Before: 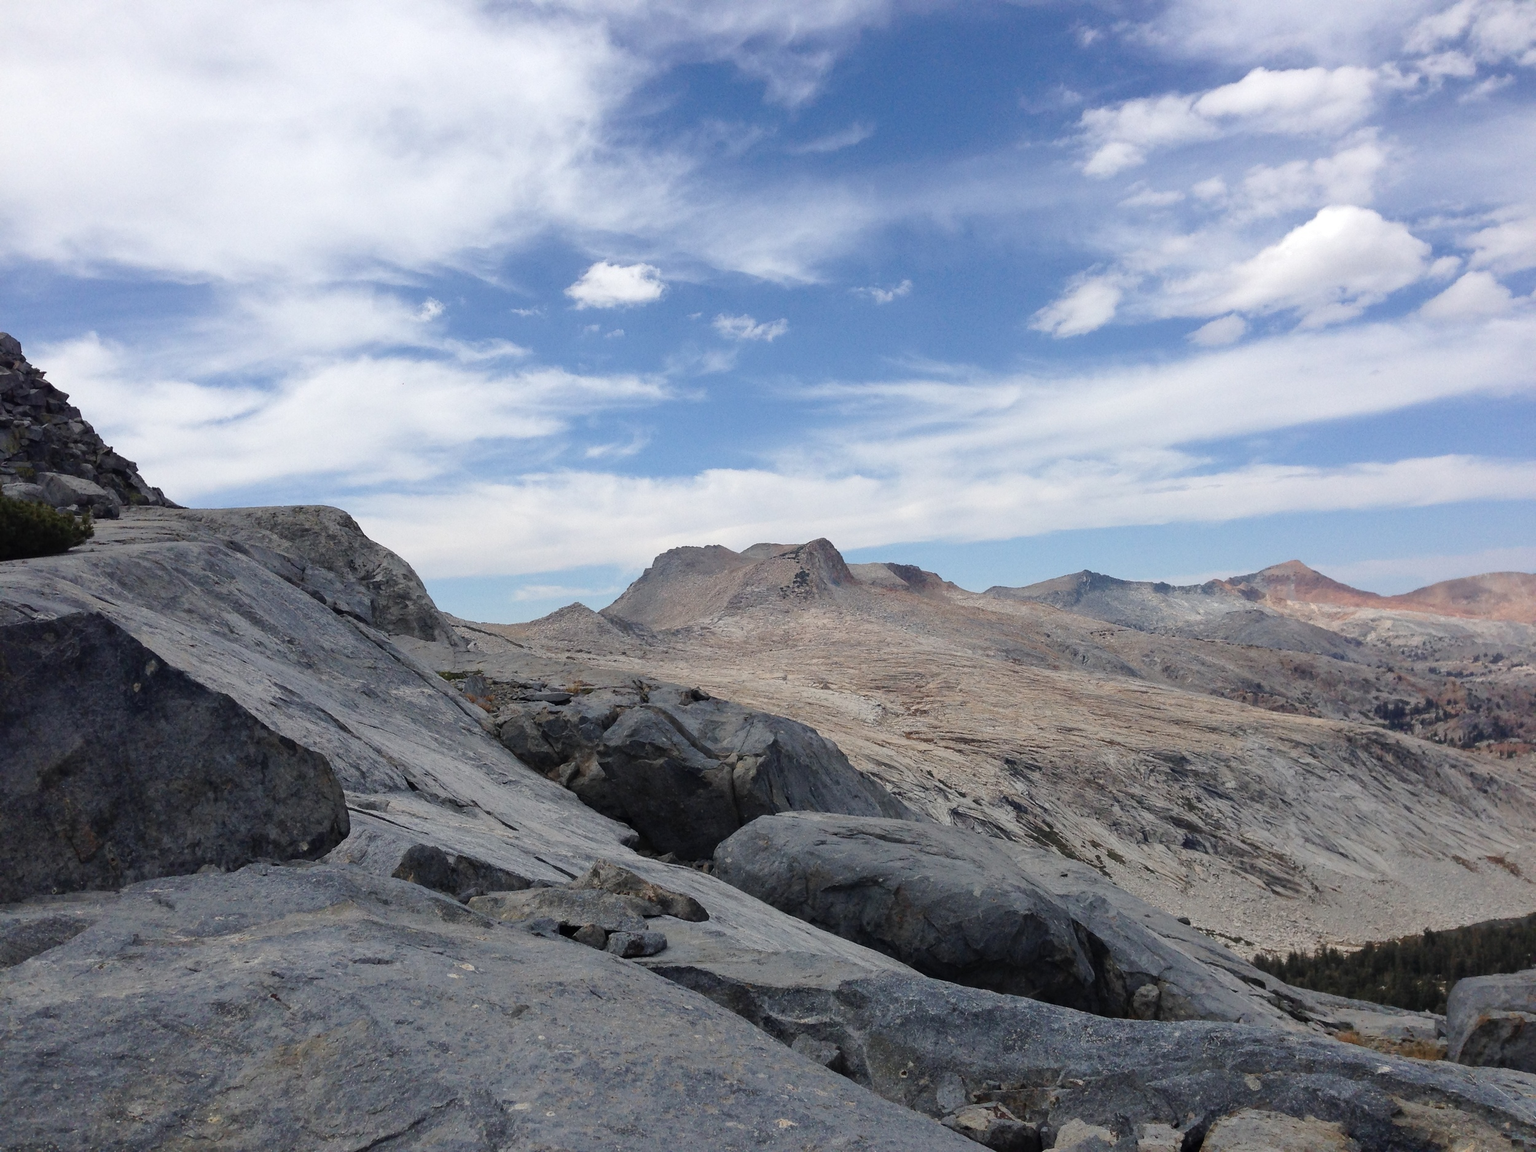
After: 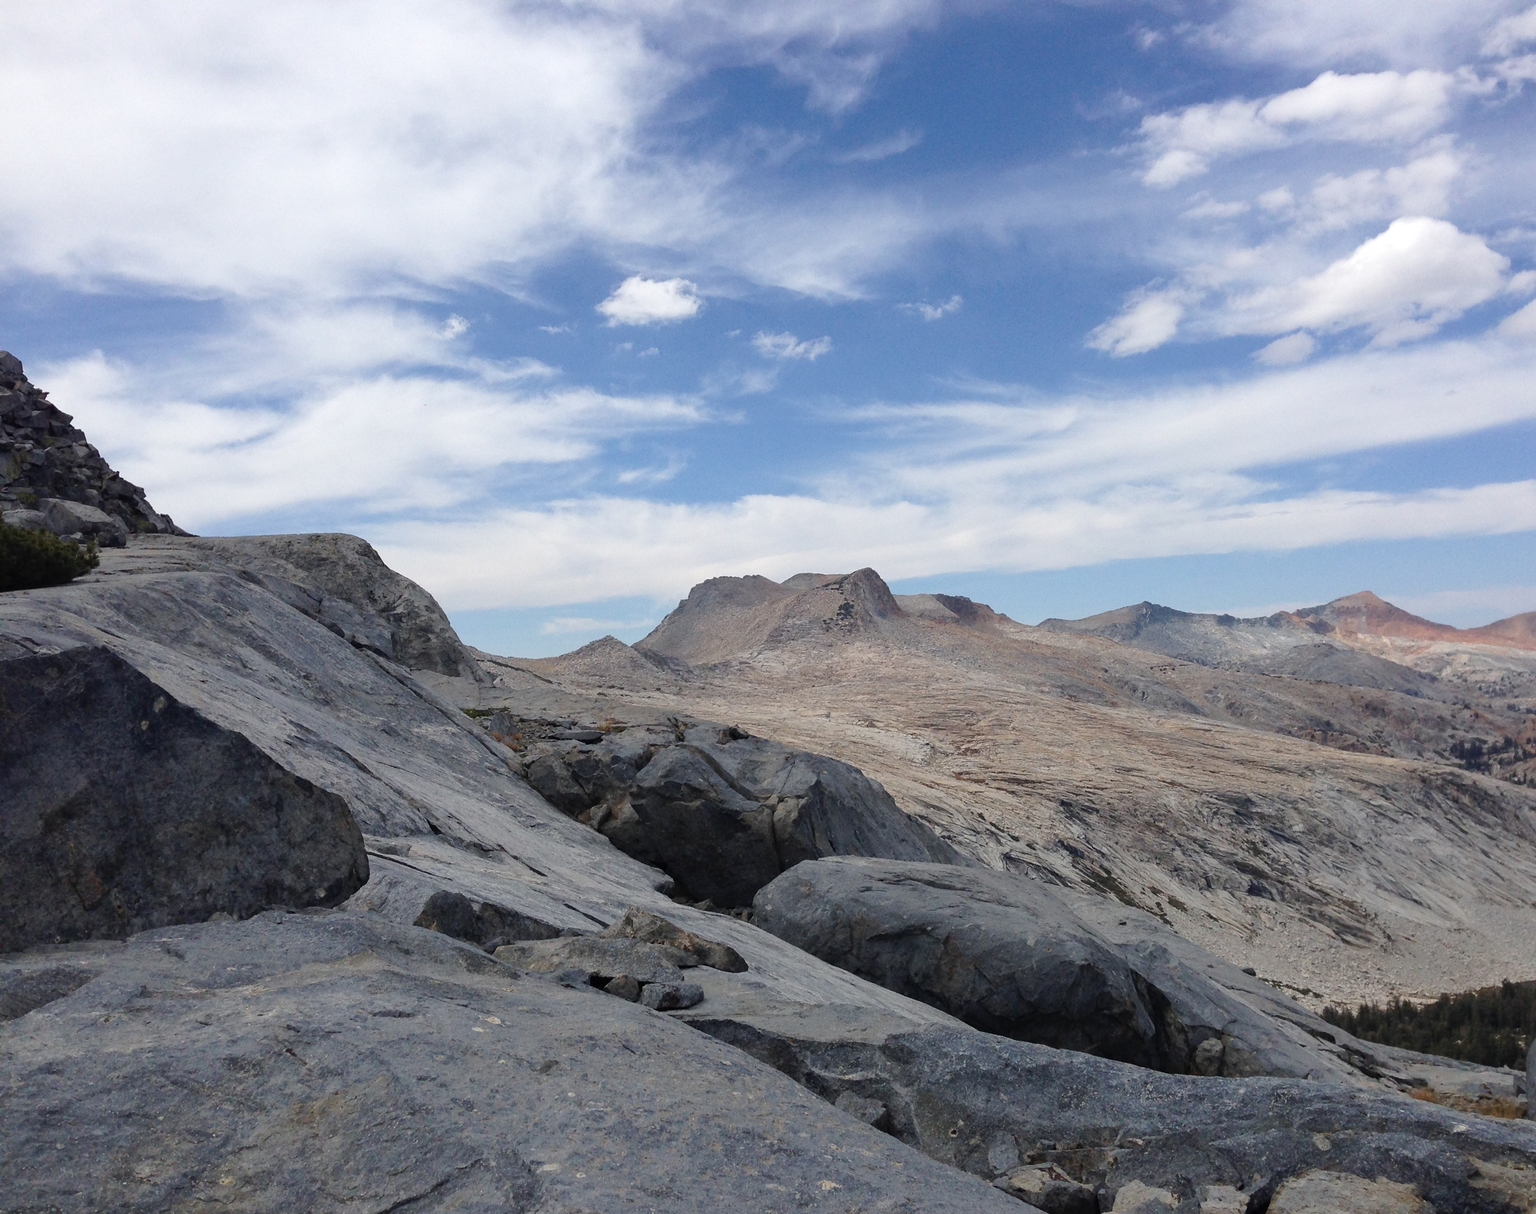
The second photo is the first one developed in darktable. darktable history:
crop and rotate: right 5.167%
